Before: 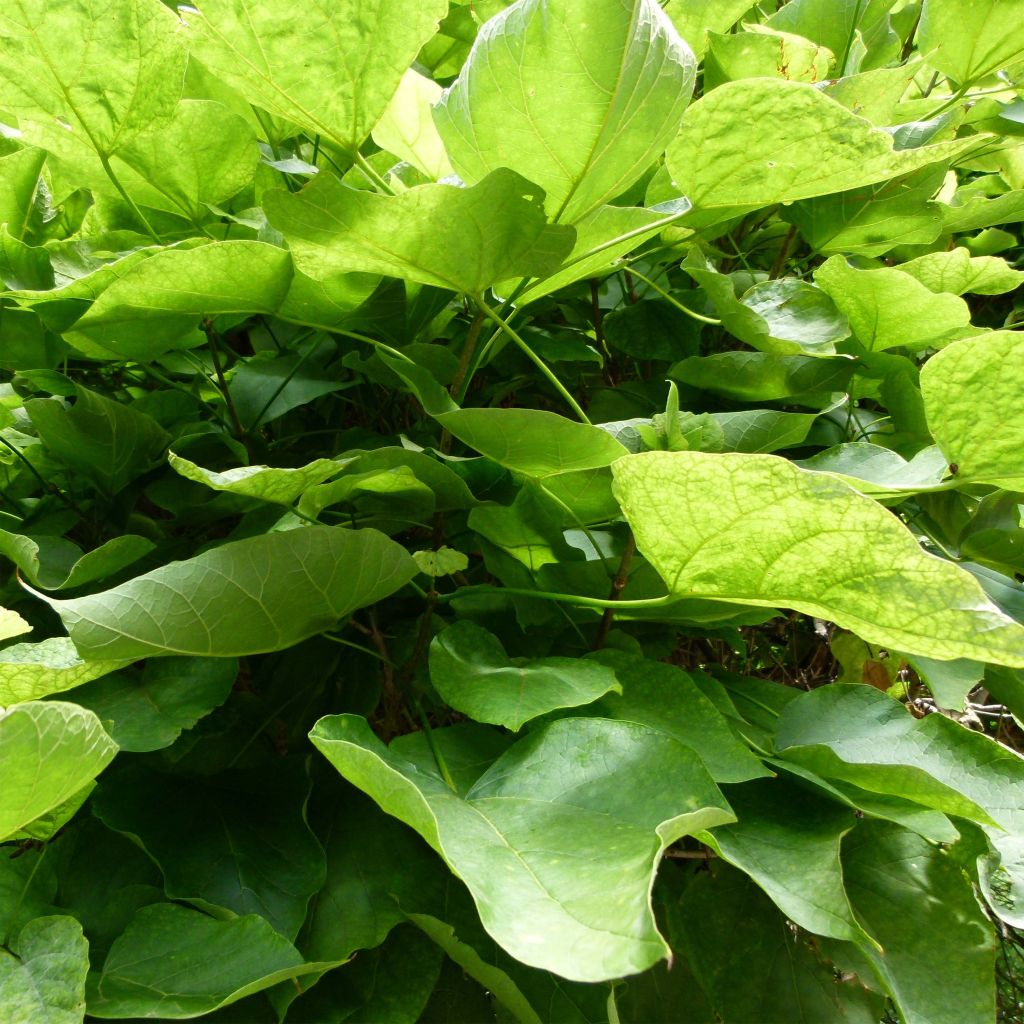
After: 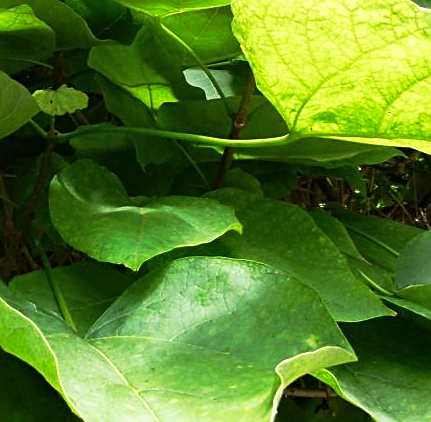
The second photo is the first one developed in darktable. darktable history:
base curve: curves: ch0 [(0, 0) (0.257, 0.25) (0.482, 0.586) (0.757, 0.871) (1, 1)], preserve colors none
crop: left 37.125%, top 45.117%, right 20.738%, bottom 13.669%
sharpen: on, module defaults
